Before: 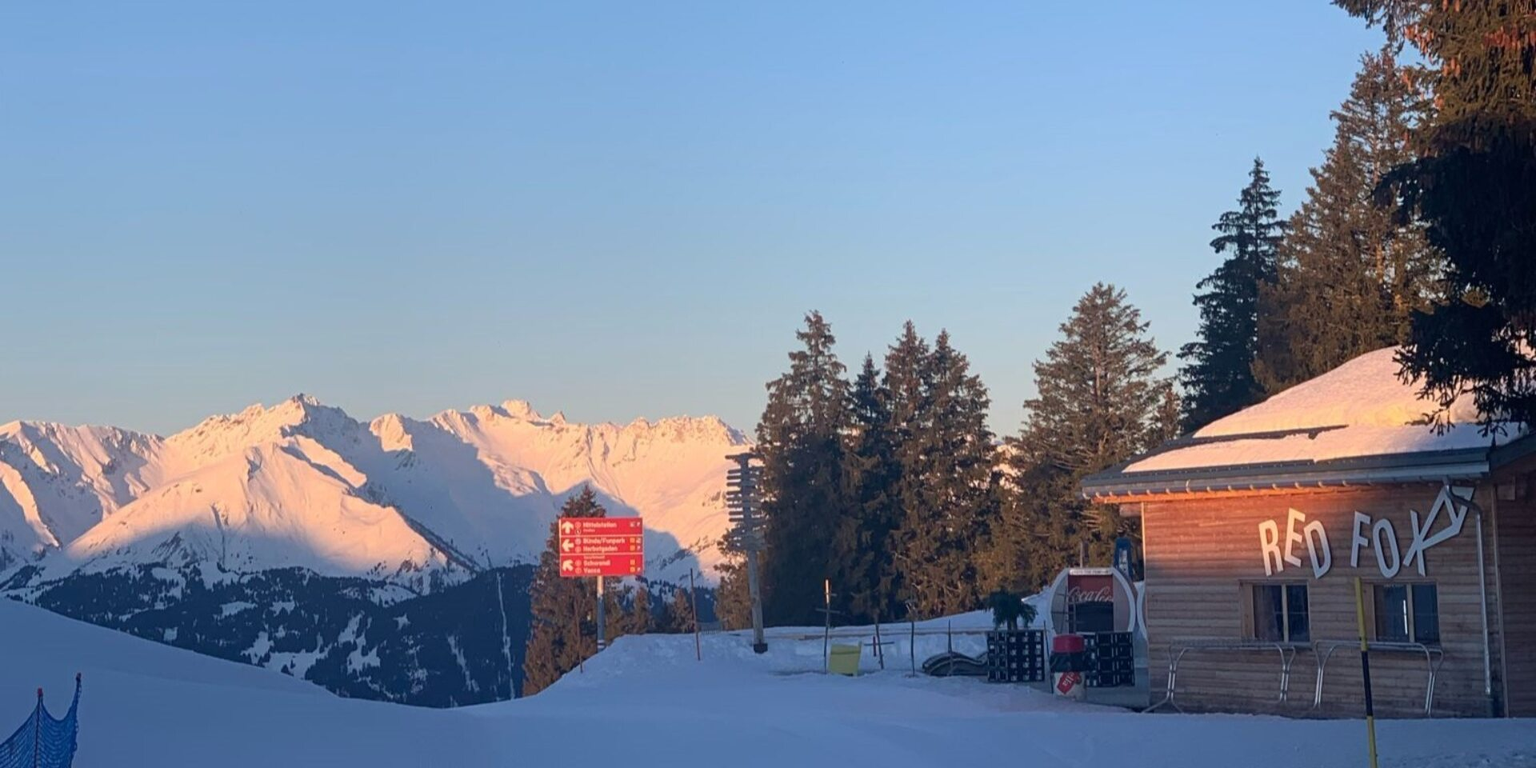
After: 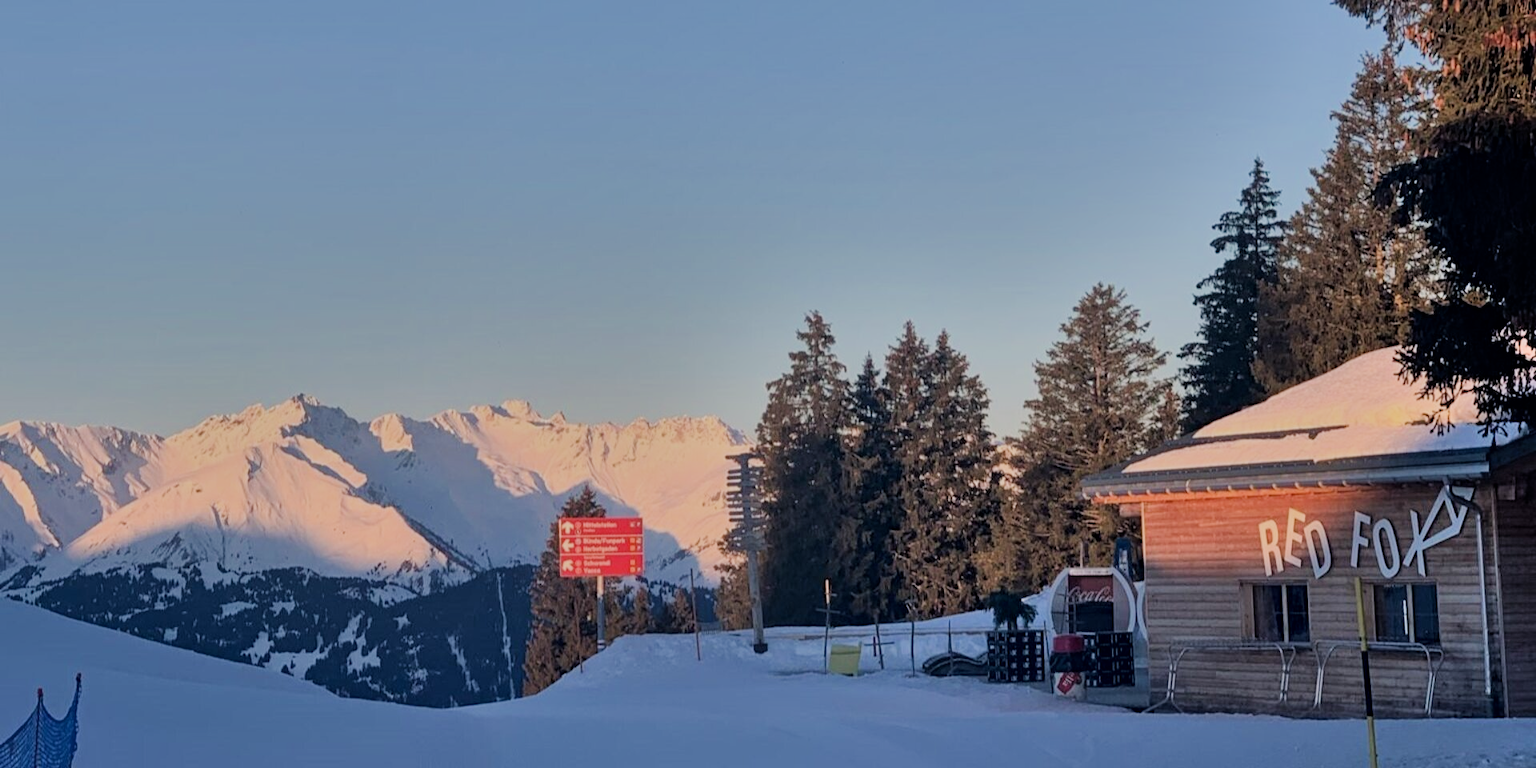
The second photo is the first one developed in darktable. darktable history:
filmic rgb: black relative exposure -6.96 EV, white relative exposure 5.61 EV, hardness 2.85
shadows and highlights: radius 102.06, shadows 50.79, highlights -64.69, soften with gaussian
tone equalizer: on, module defaults
local contrast: mode bilateral grid, contrast 21, coarseness 49, detail 120%, midtone range 0.2
